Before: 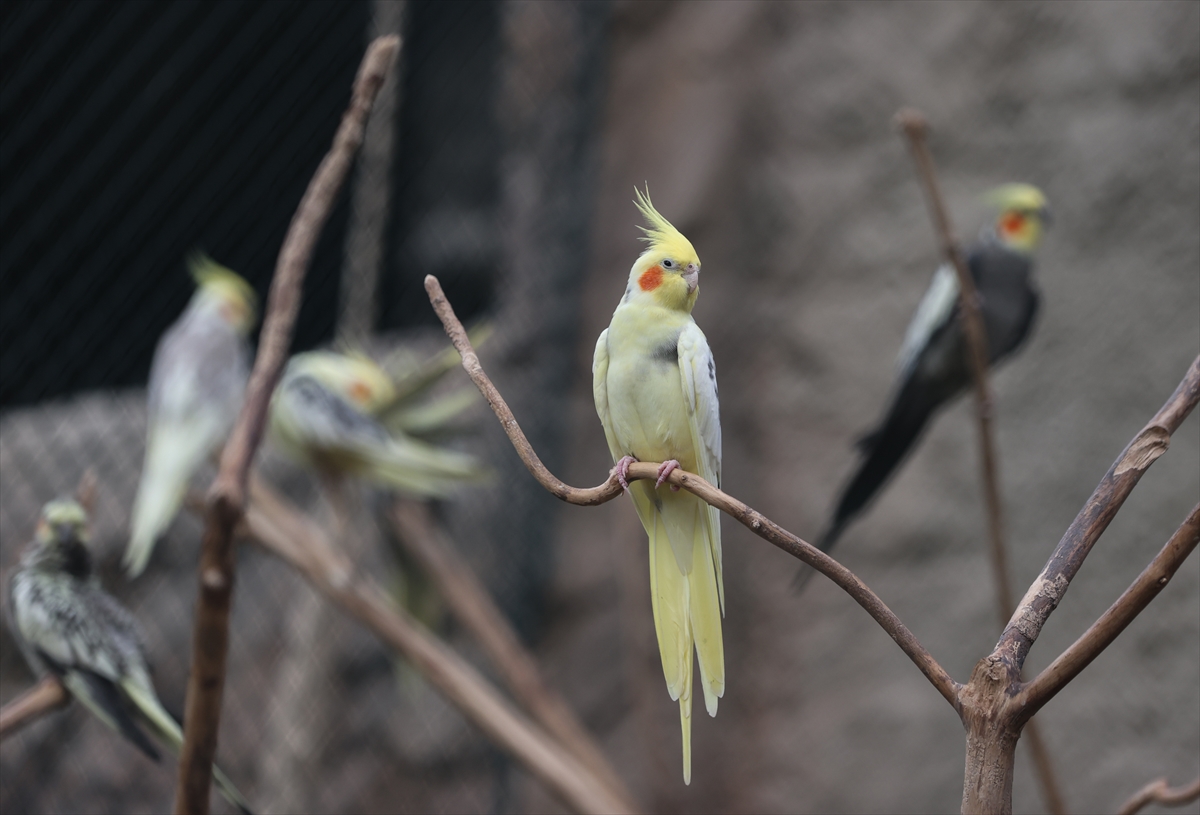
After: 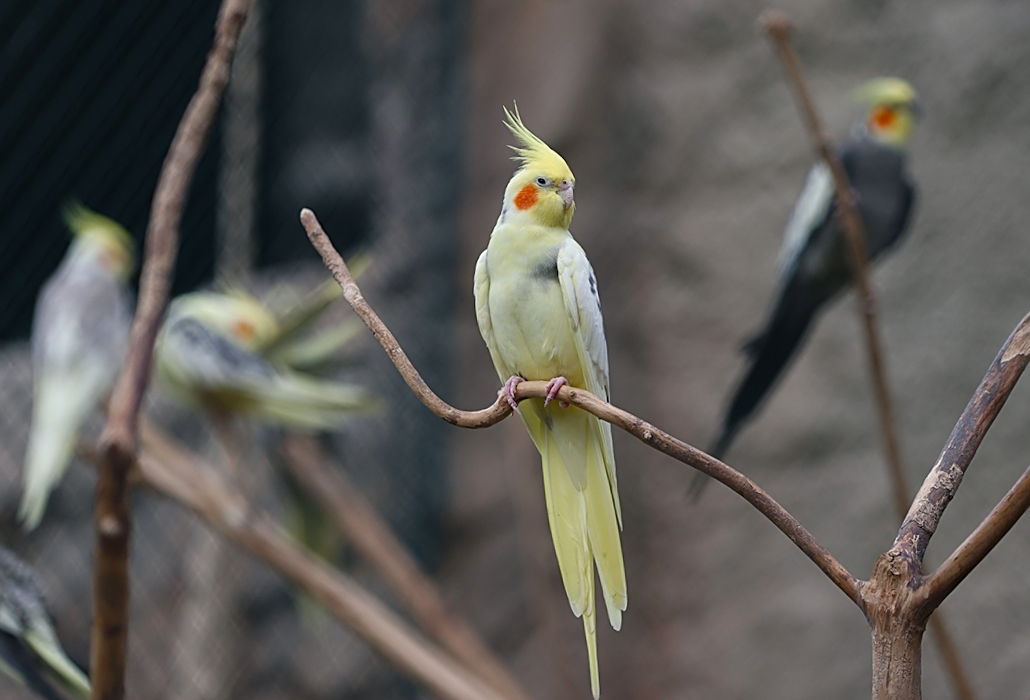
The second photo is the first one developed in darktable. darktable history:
crop and rotate: angle 3.87°, left 5.825%, top 5.676%
local contrast: mode bilateral grid, contrast 21, coarseness 50, detail 102%, midtone range 0.2
color balance rgb: shadows lift › chroma 1.019%, shadows lift › hue 217.48°, perceptual saturation grading › global saturation 20%, perceptual saturation grading › highlights -25.034%, perceptual saturation grading › shadows 49.611%
sharpen: on, module defaults
